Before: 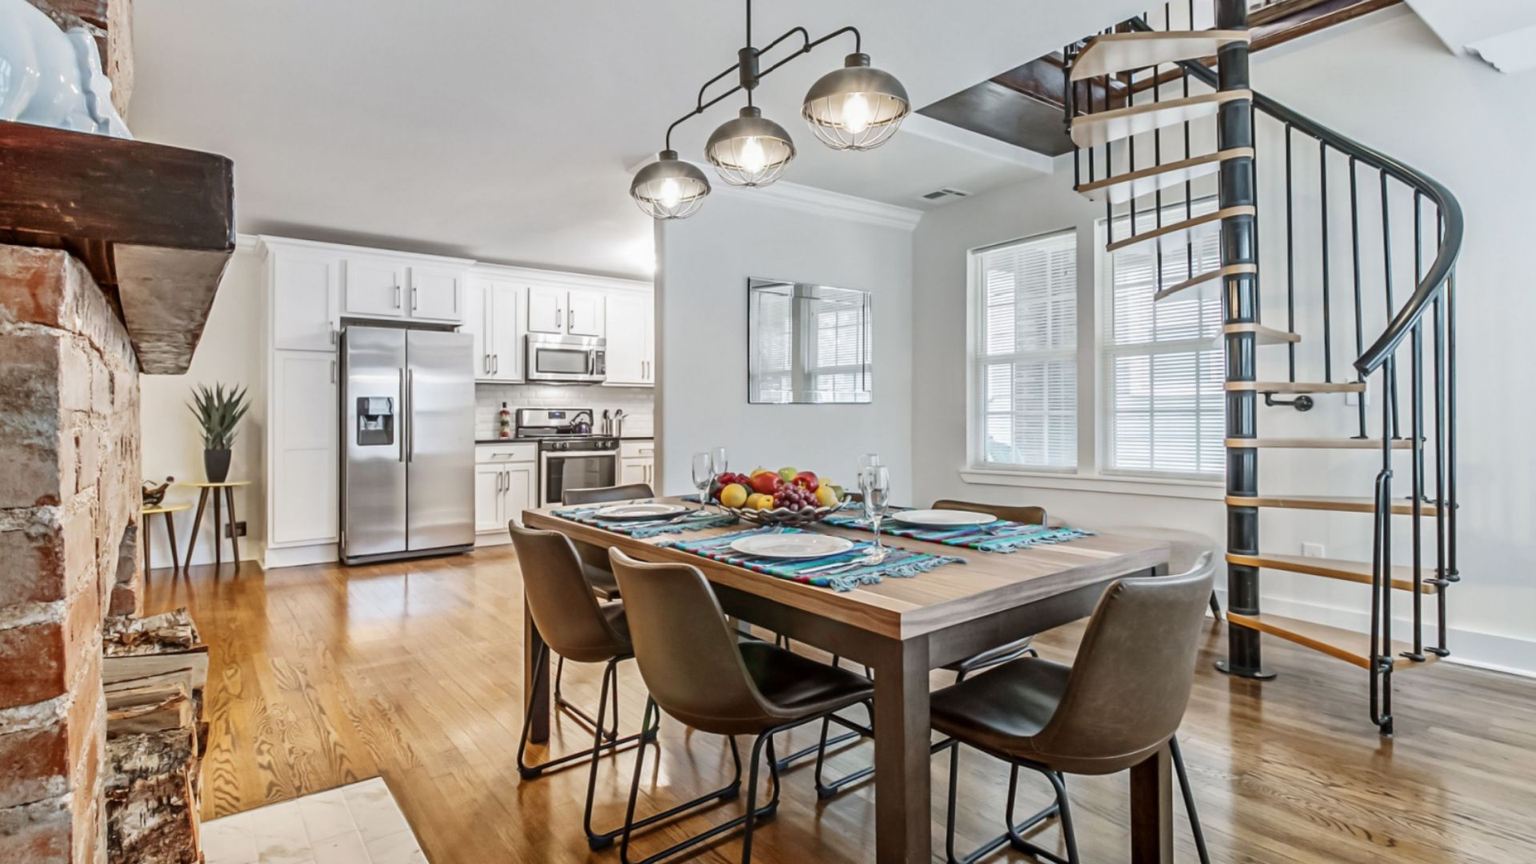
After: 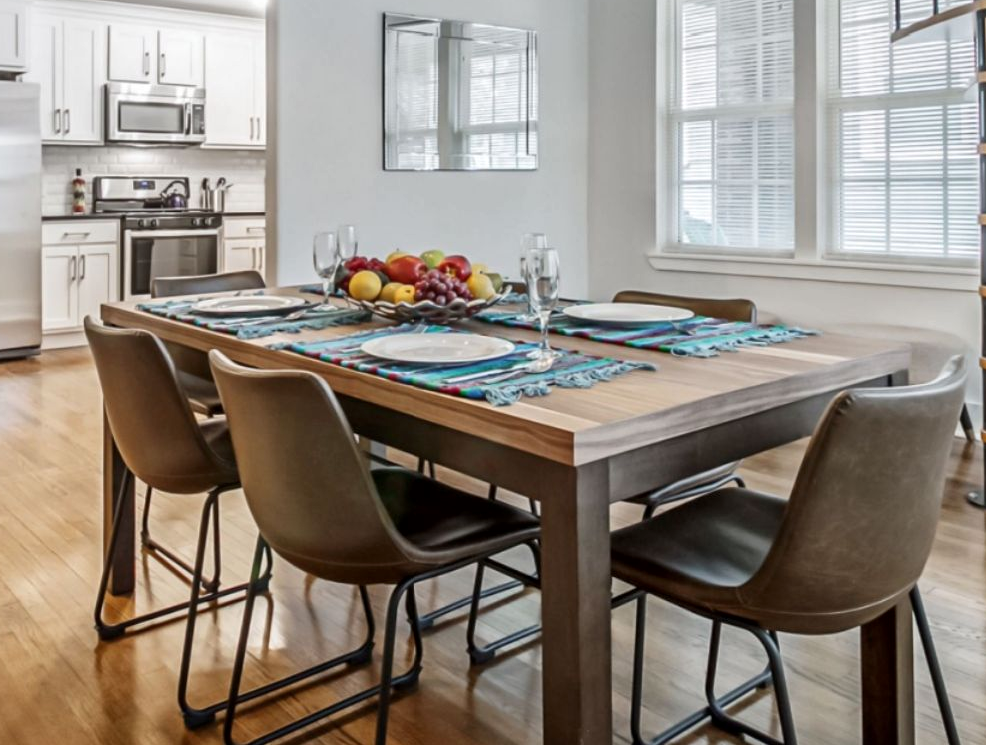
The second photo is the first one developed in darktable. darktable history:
local contrast: mode bilateral grid, contrast 19, coarseness 50, detail 119%, midtone range 0.2
crop and rotate: left 28.8%, top 30.996%, right 19.839%
